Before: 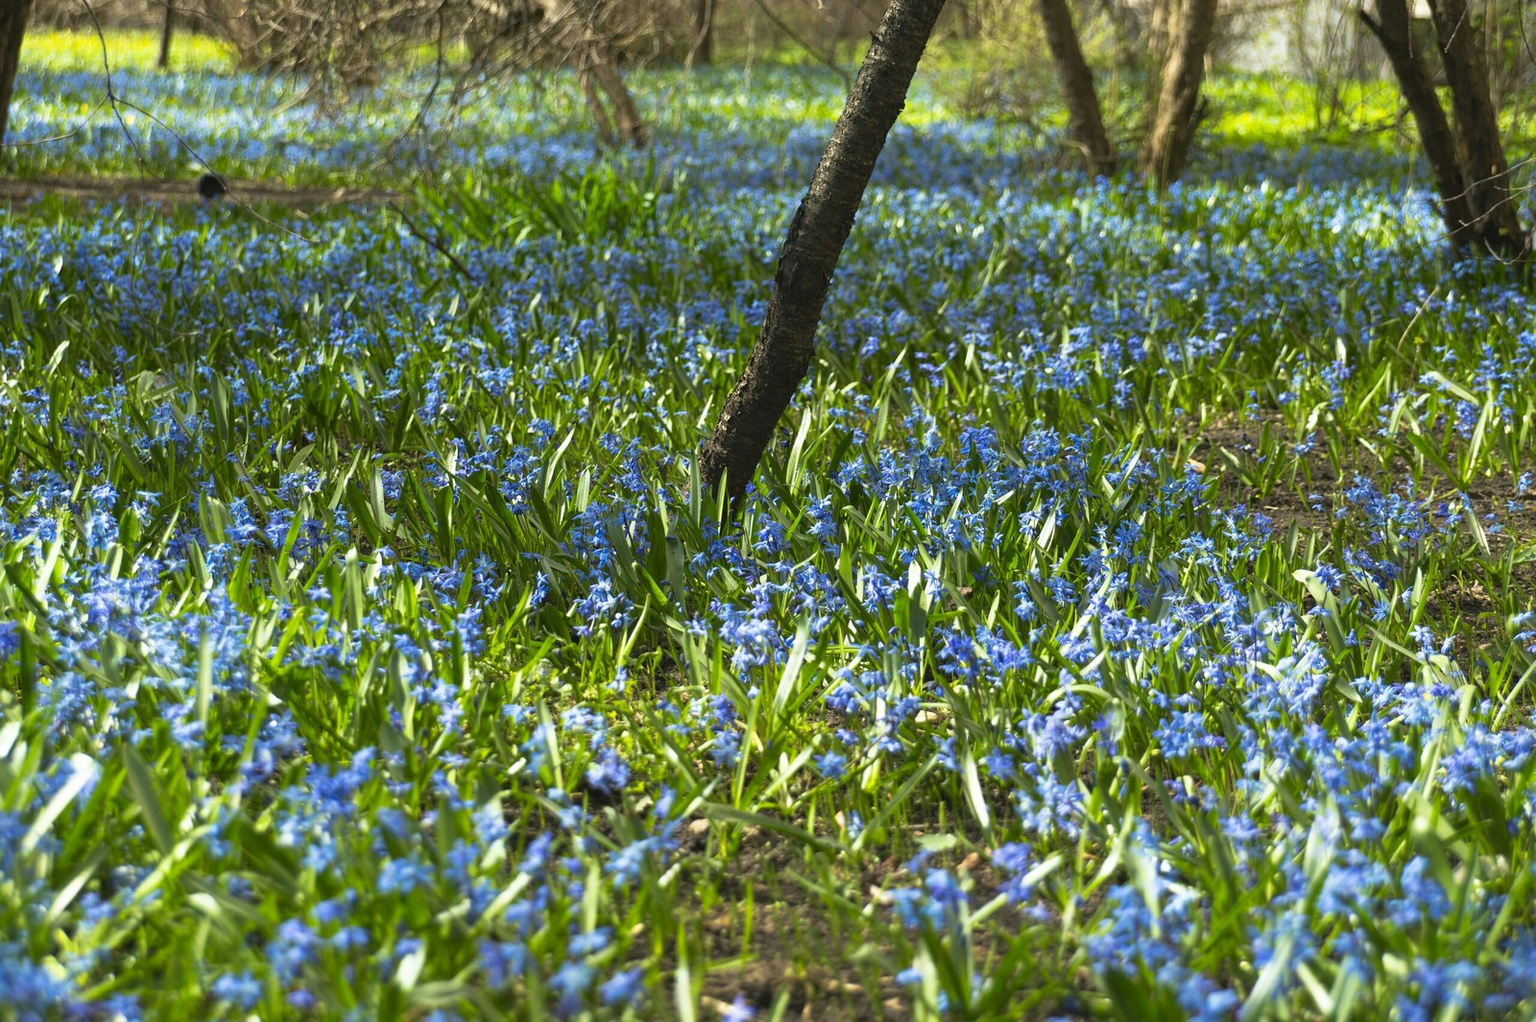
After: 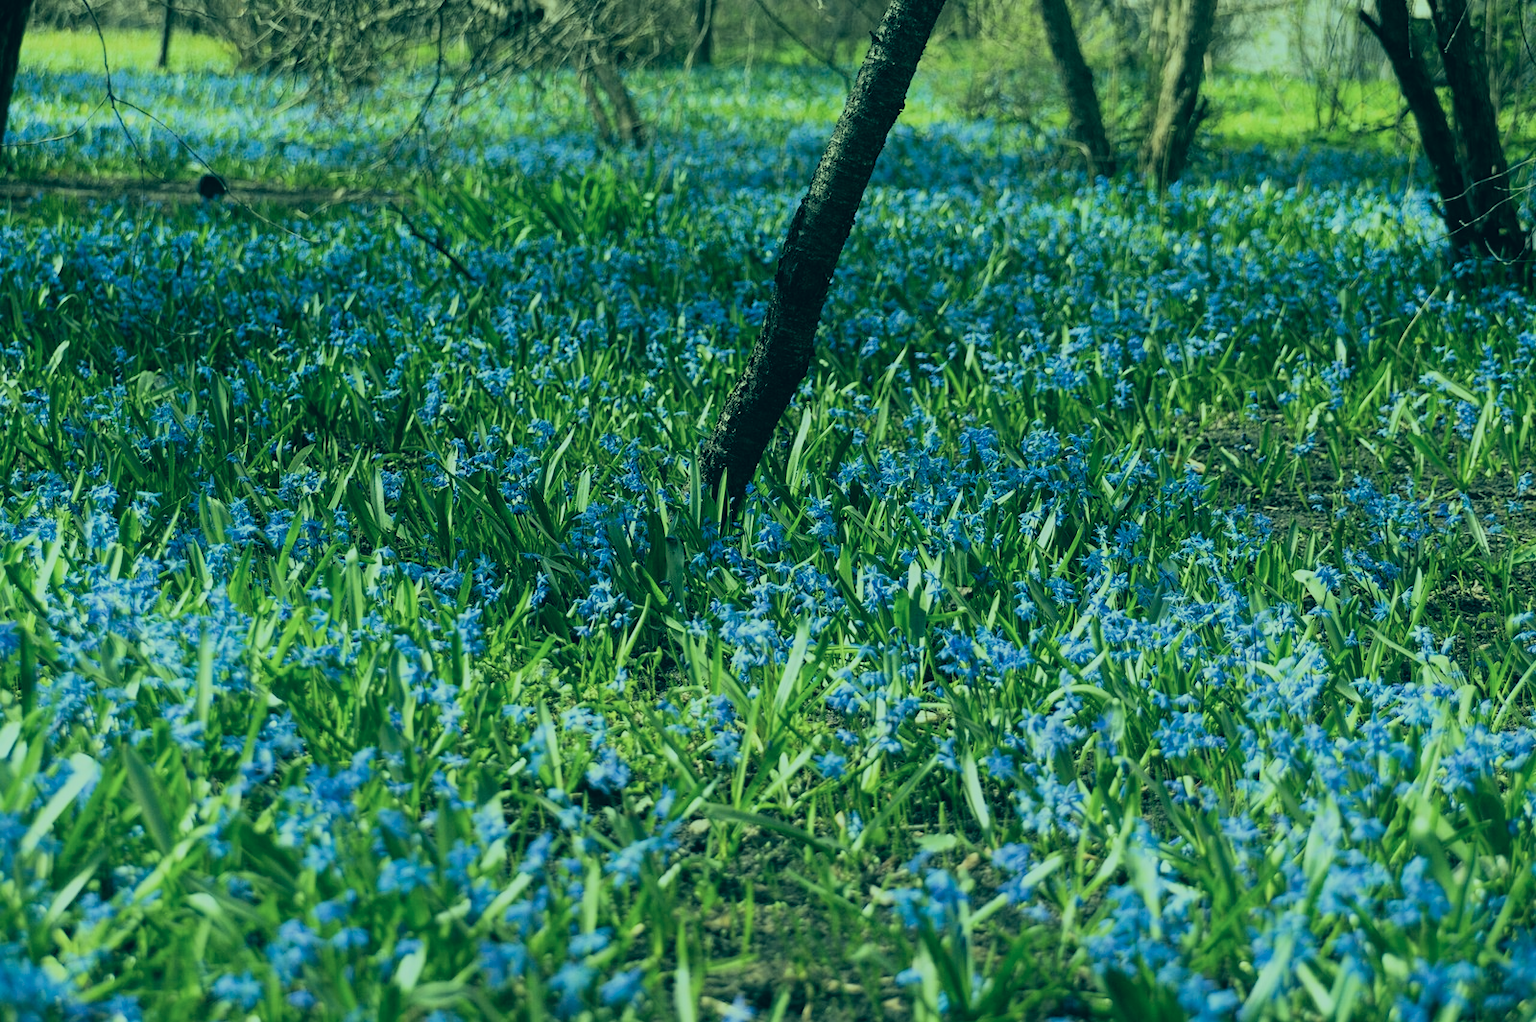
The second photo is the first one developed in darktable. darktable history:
contrast equalizer: octaves 7, y [[0.439, 0.44, 0.442, 0.457, 0.493, 0.498], [0.5 ×6], [0.5 ×6], [0 ×6], [0 ×6]]
color correction: highlights a* -19.85, highlights b* 9.8, shadows a* -20.11, shadows b* -11.5
filmic rgb: black relative exposure -6.1 EV, white relative exposure 6.94 EV, hardness 2.24, color science v4 (2020)
color balance rgb: linear chroma grading › shadows -1.606%, linear chroma grading › highlights -14.187%, linear chroma grading › global chroma -9.751%, linear chroma grading › mid-tones -10.223%, perceptual saturation grading › global saturation 0.883%, perceptual brilliance grading › highlights 13.935%, perceptual brilliance grading › shadows -18.299%, global vibrance 14.35%
